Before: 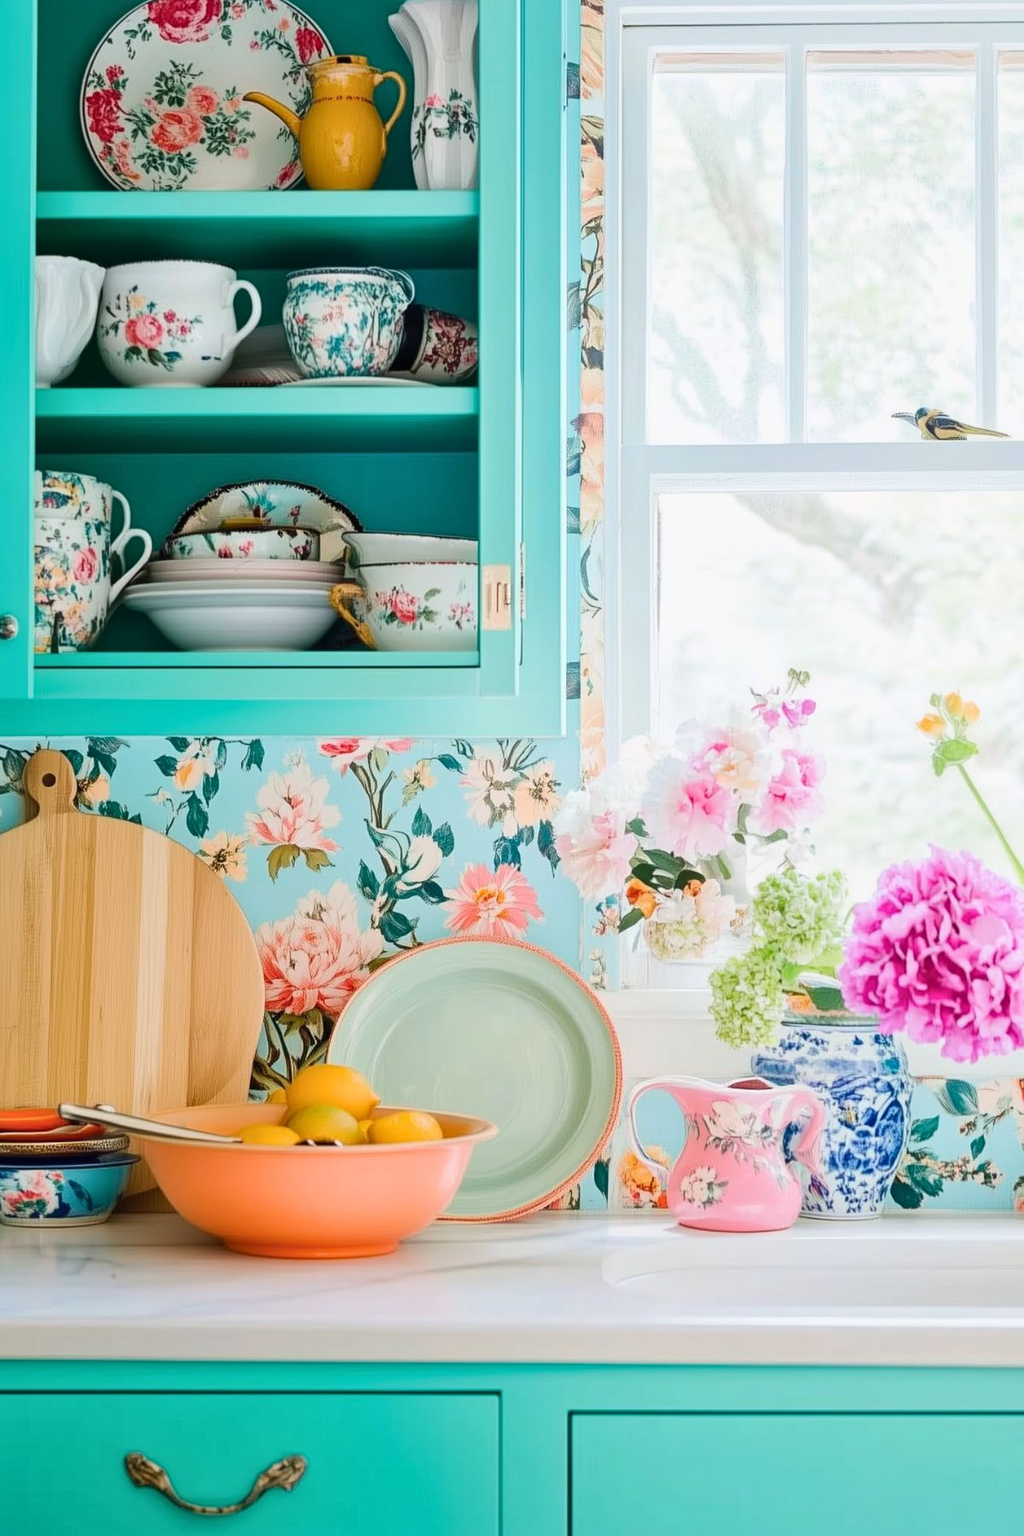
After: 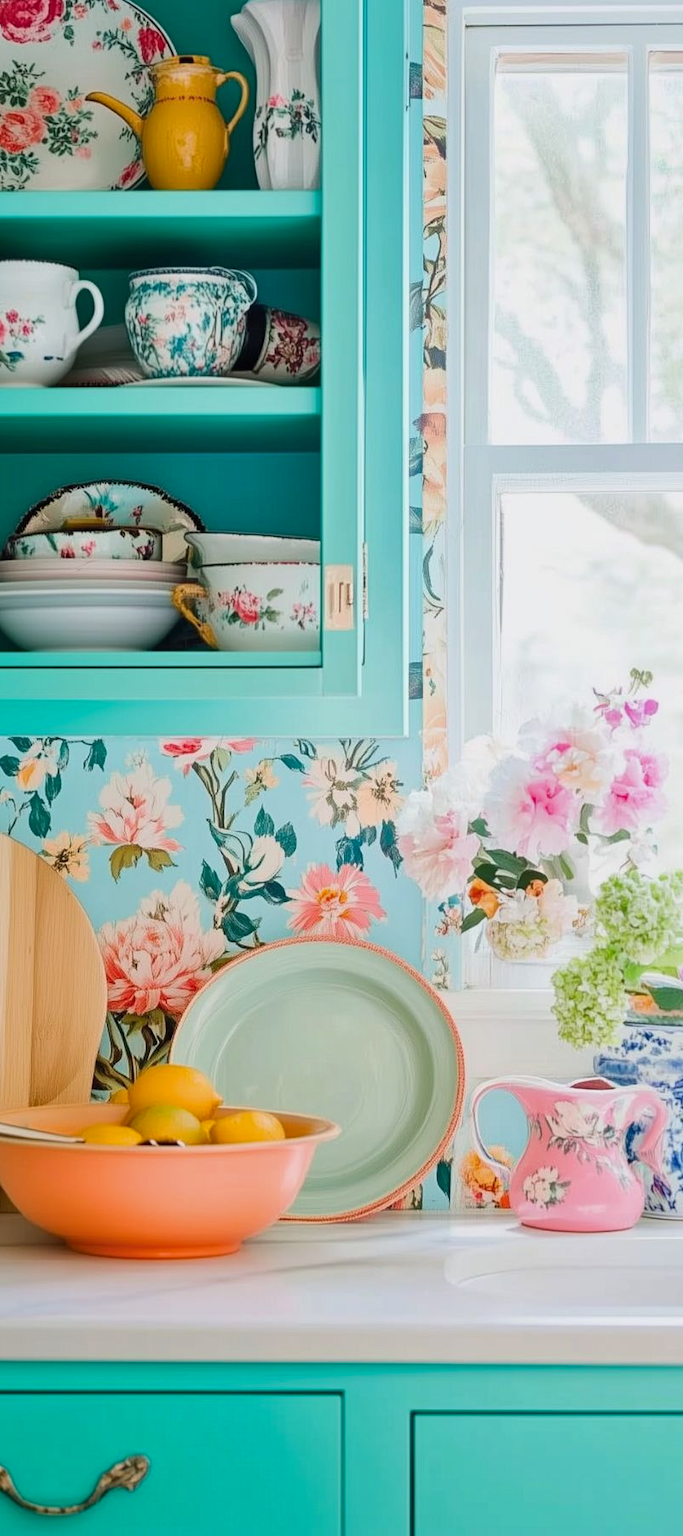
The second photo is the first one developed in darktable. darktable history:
crop and rotate: left 15.446%, right 17.836%
shadows and highlights: shadows 25, white point adjustment -3, highlights -30
